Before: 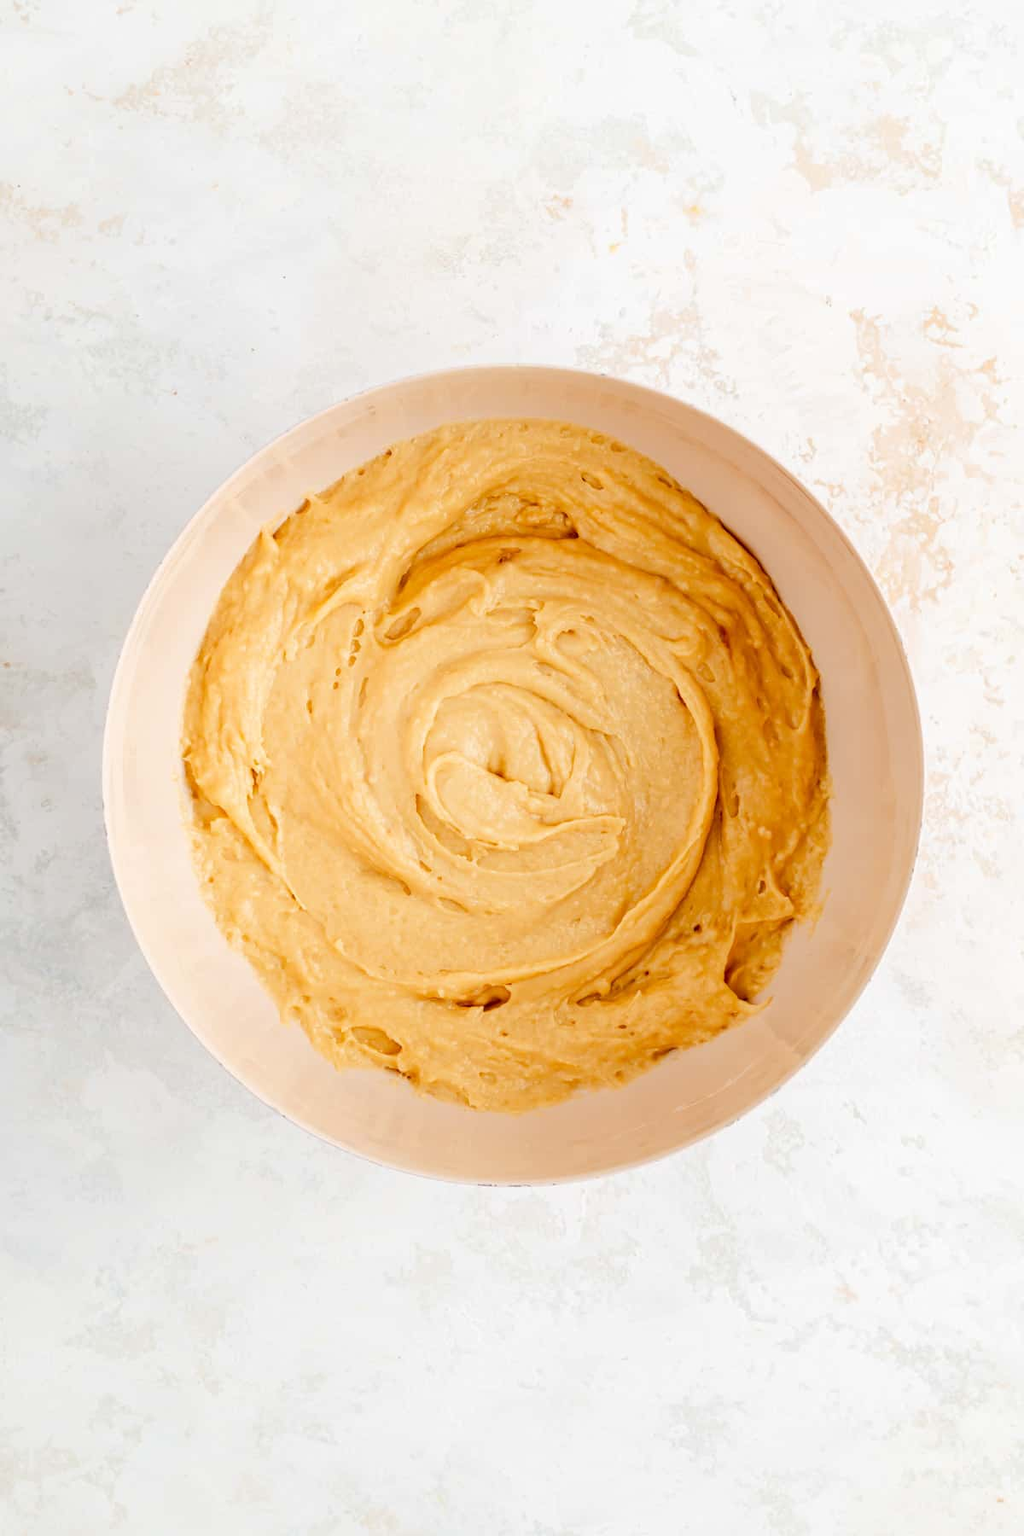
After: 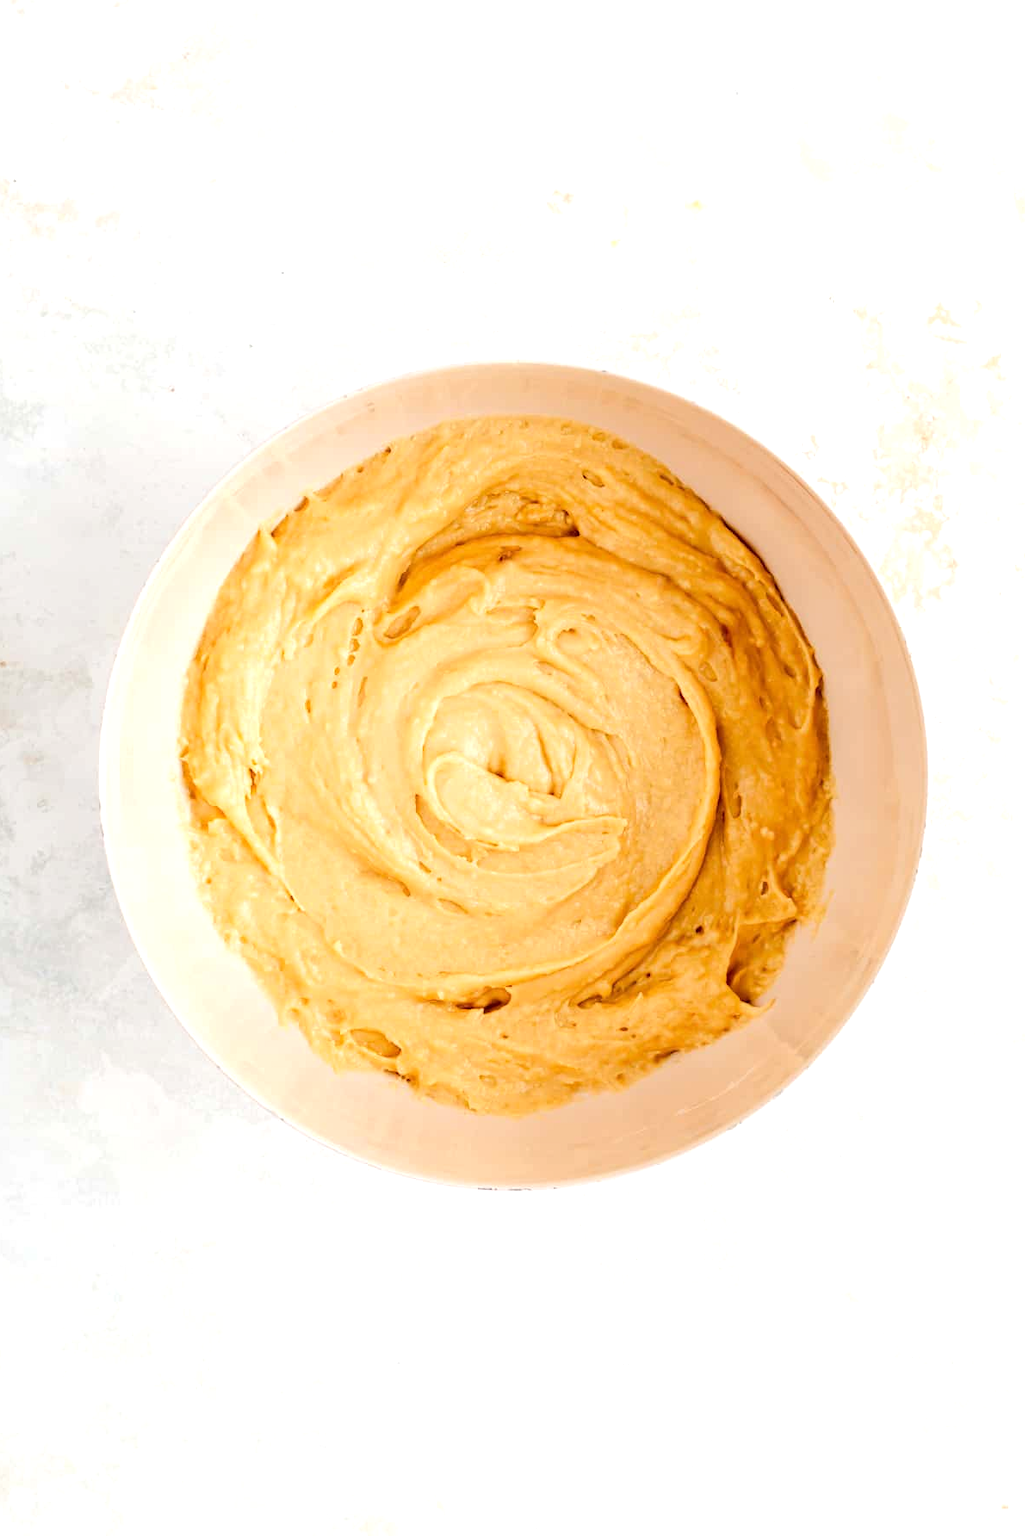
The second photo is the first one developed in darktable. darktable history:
crop: left 0.434%, top 0.485%, right 0.244%, bottom 0.386%
tone equalizer: -8 EV -0.417 EV, -7 EV -0.389 EV, -6 EV -0.333 EV, -5 EV -0.222 EV, -3 EV 0.222 EV, -2 EV 0.333 EV, -1 EV 0.389 EV, +0 EV 0.417 EV, edges refinement/feathering 500, mask exposure compensation -1.57 EV, preserve details no
